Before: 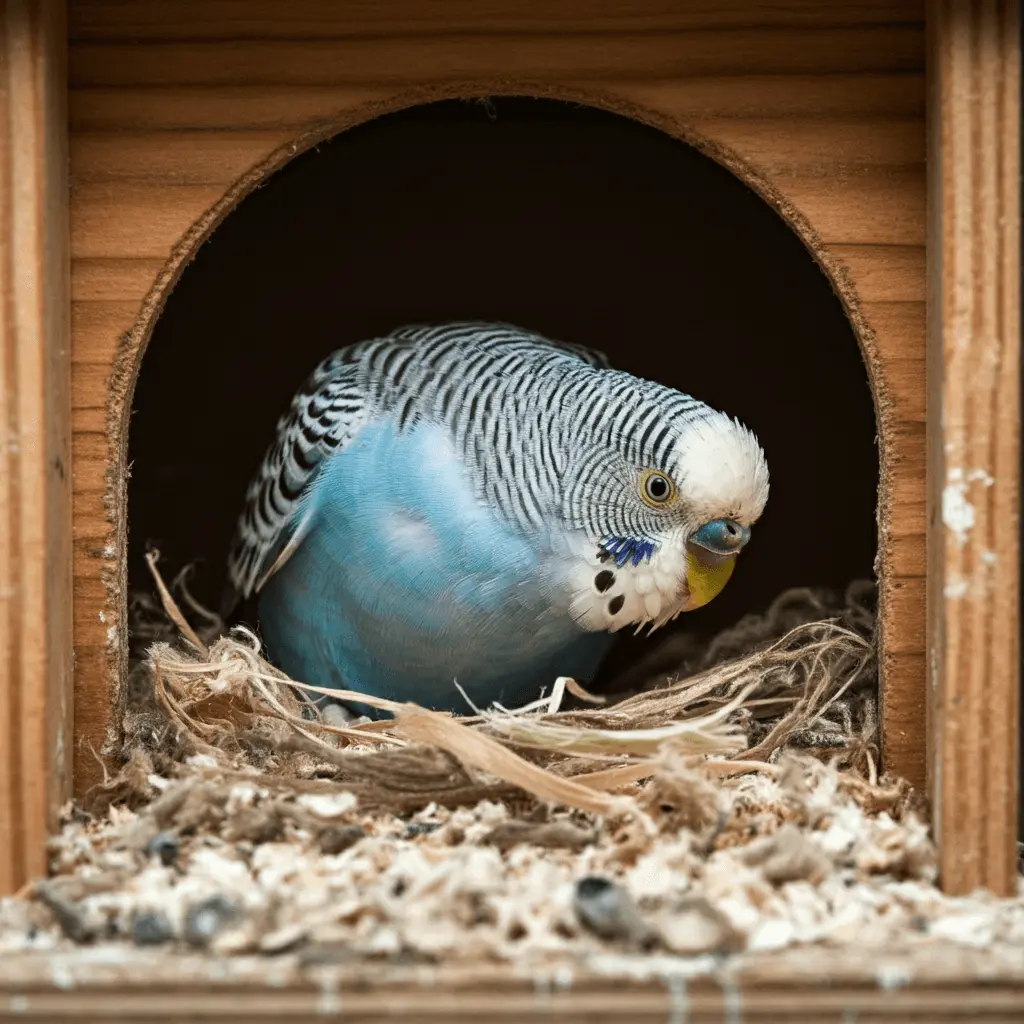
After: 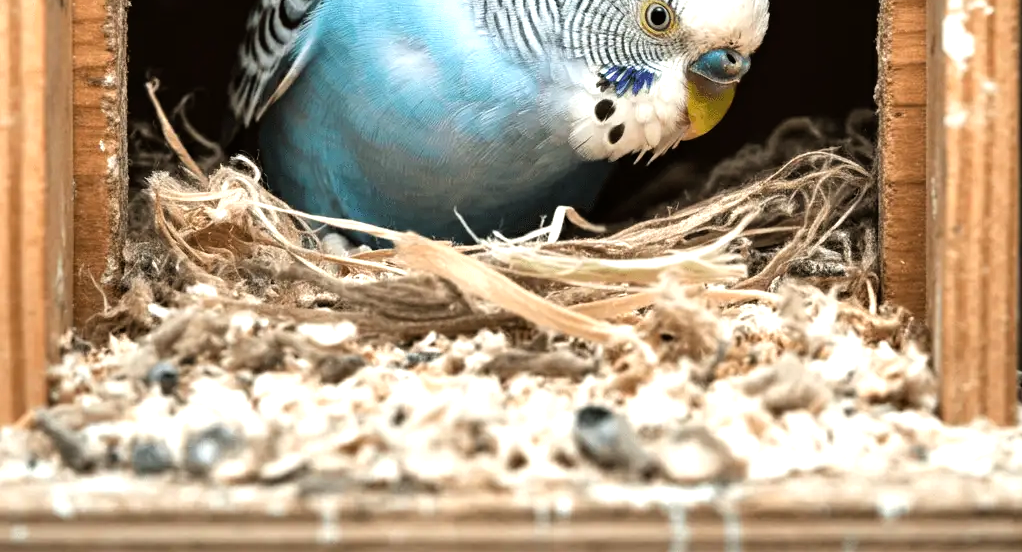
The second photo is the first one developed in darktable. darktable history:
crop and rotate: top 46.015%, right 0.101%
tone equalizer: -8 EV -0.76 EV, -7 EV -0.734 EV, -6 EV -0.618 EV, -5 EV -0.381 EV, -3 EV 0.376 EV, -2 EV 0.6 EV, -1 EV 0.697 EV, +0 EV 0.723 EV
